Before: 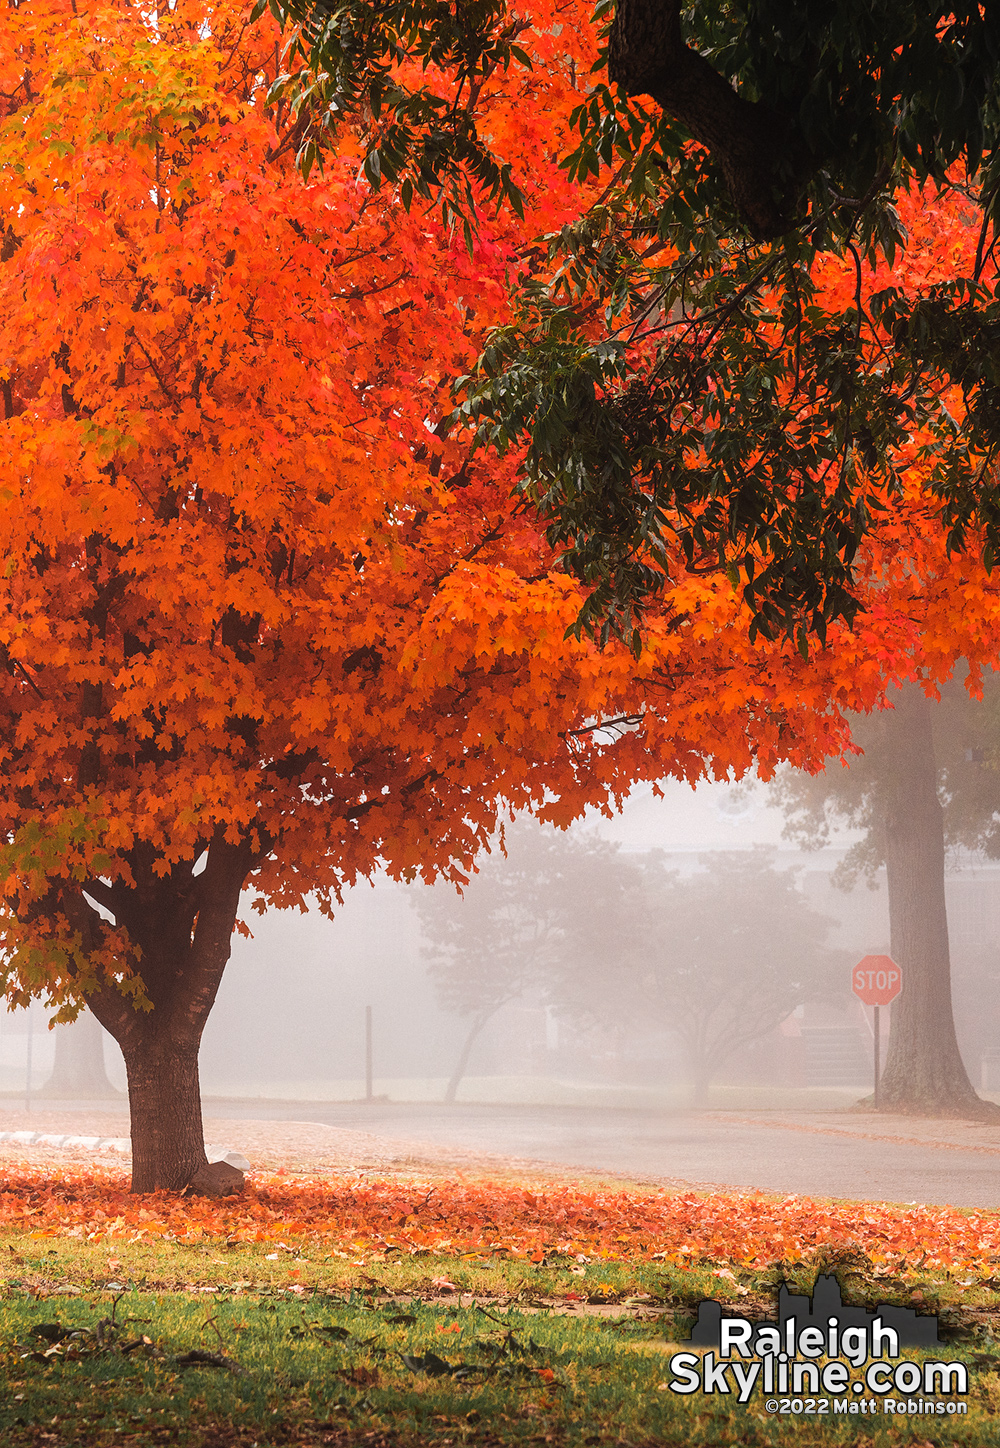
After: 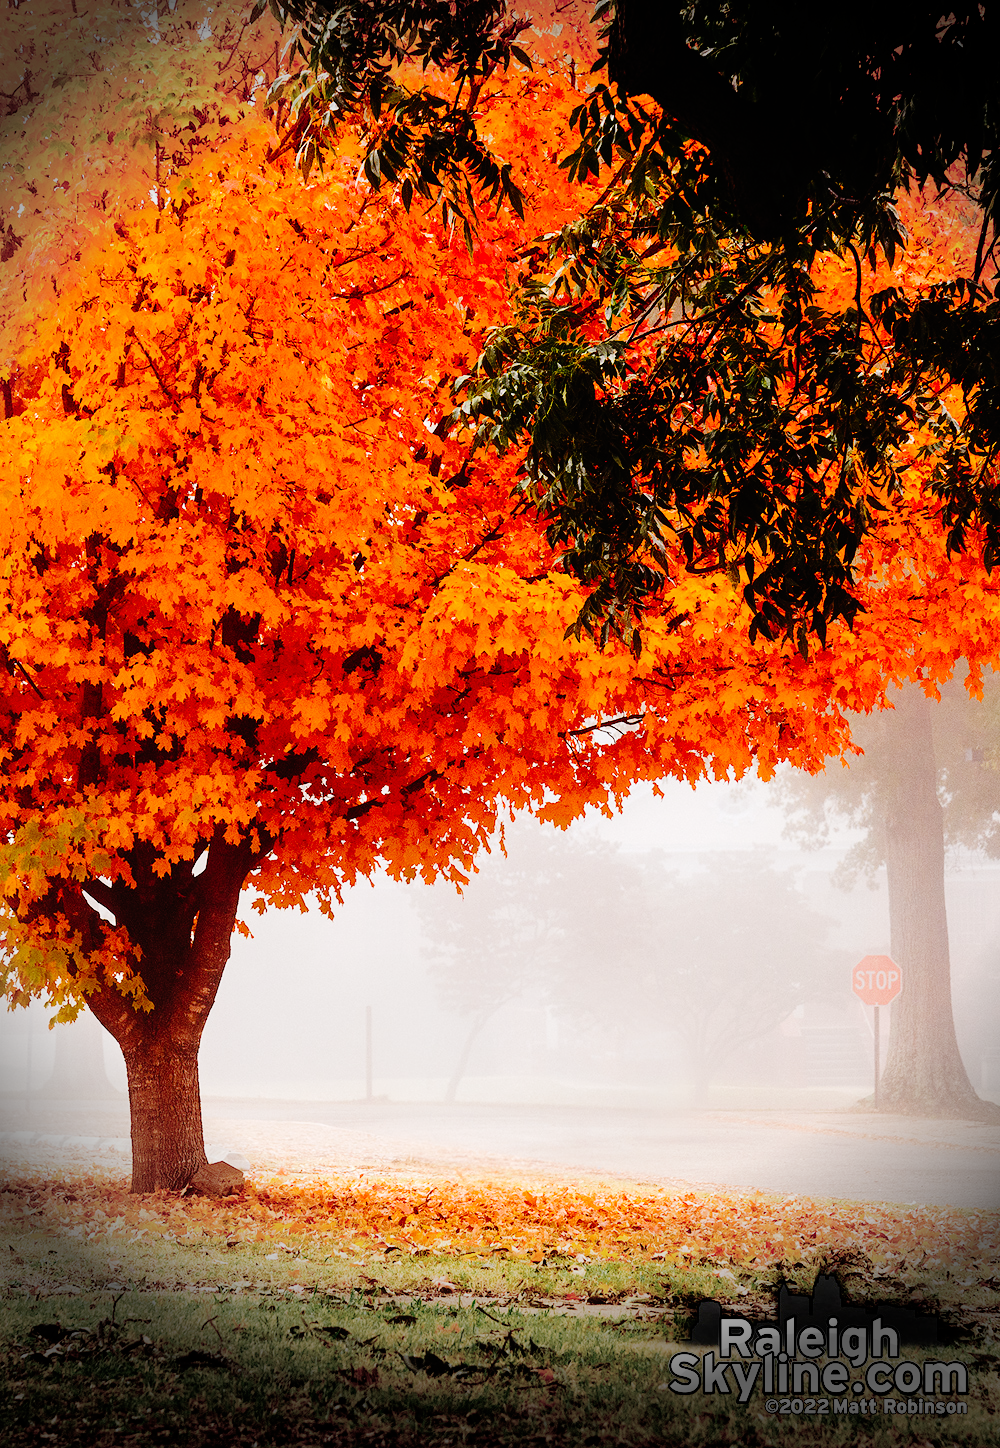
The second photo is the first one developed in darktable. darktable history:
base curve: curves: ch0 [(0, 0) (0.036, 0.01) (0.123, 0.254) (0.258, 0.504) (0.507, 0.748) (1, 1)], preserve colors none
vignetting: fall-off start 76.42%, fall-off radius 27.36%, brightness -0.872, center (0.037, -0.09), width/height ratio 0.971
